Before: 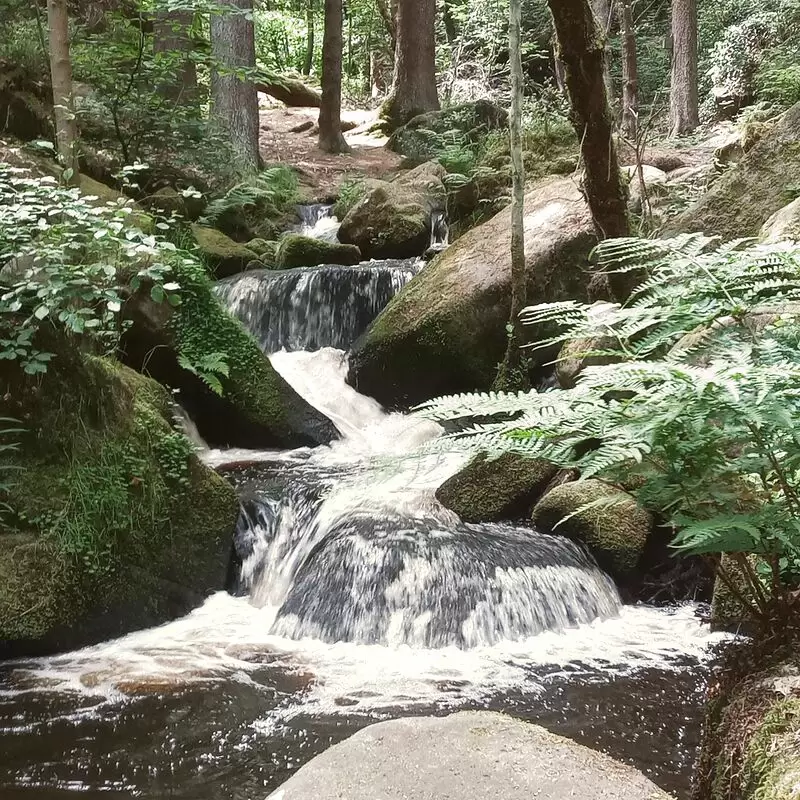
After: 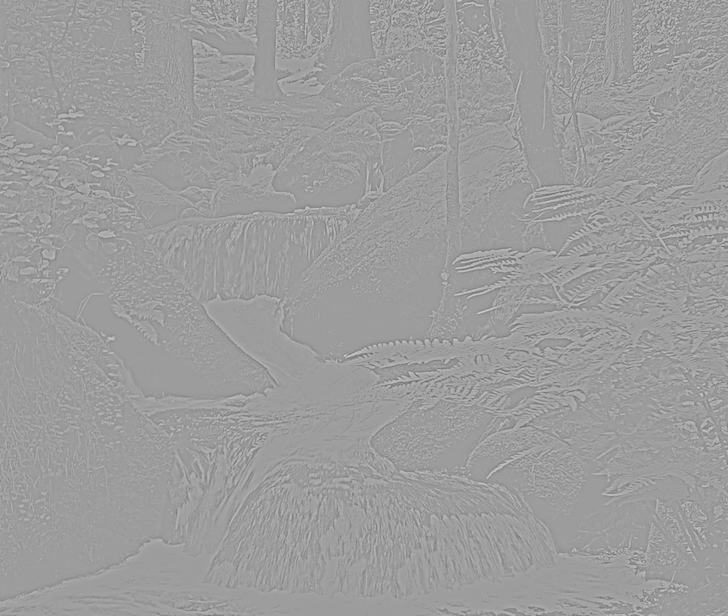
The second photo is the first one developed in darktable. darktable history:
highpass: sharpness 5.84%, contrast boost 8.44%
levels: levels [0, 0.397, 0.955]
crop: left 8.155%, top 6.611%, bottom 15.385%
